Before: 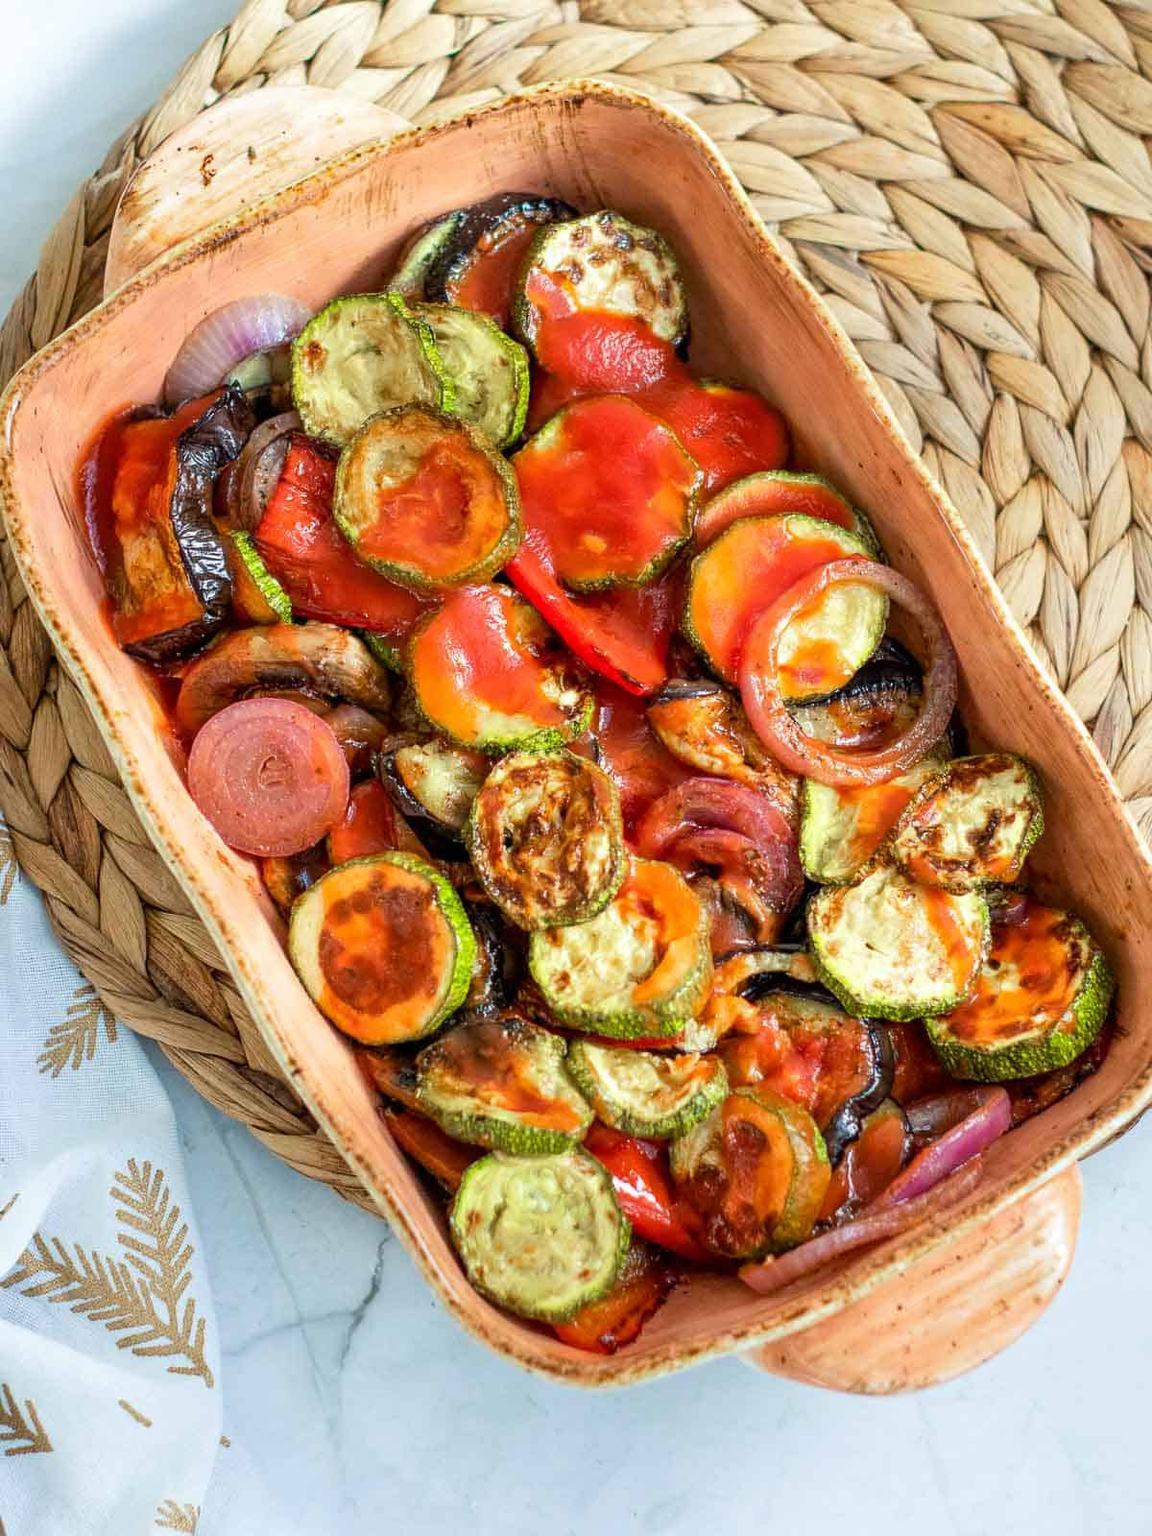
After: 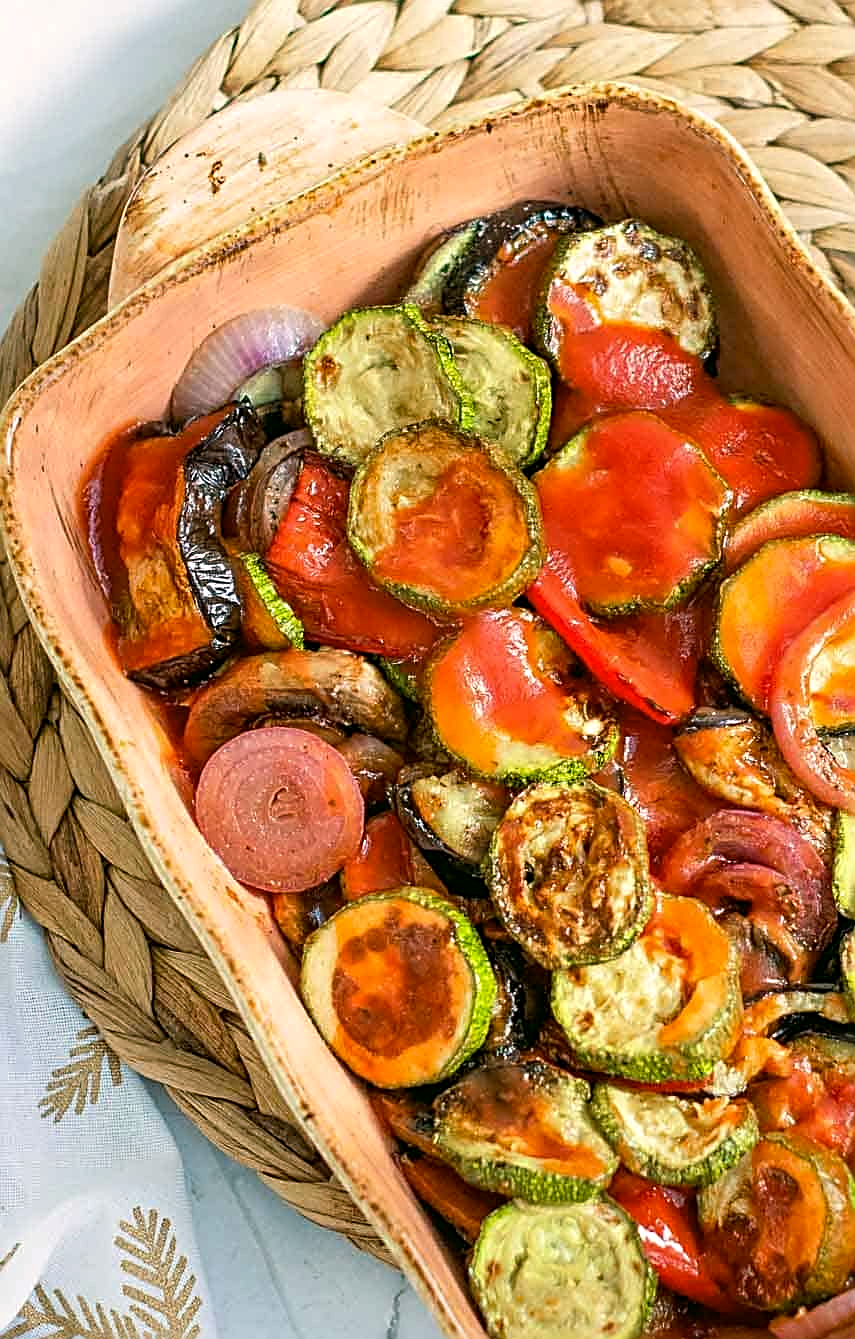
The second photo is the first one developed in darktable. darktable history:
sharpen: radius 2.626, amount 0.699
crop: right 28.743%, bottom 16.285%
color correction: highlights a* 4.43, highlights b* 4.98, shadows a* -6.95, shadows b* 5.02
